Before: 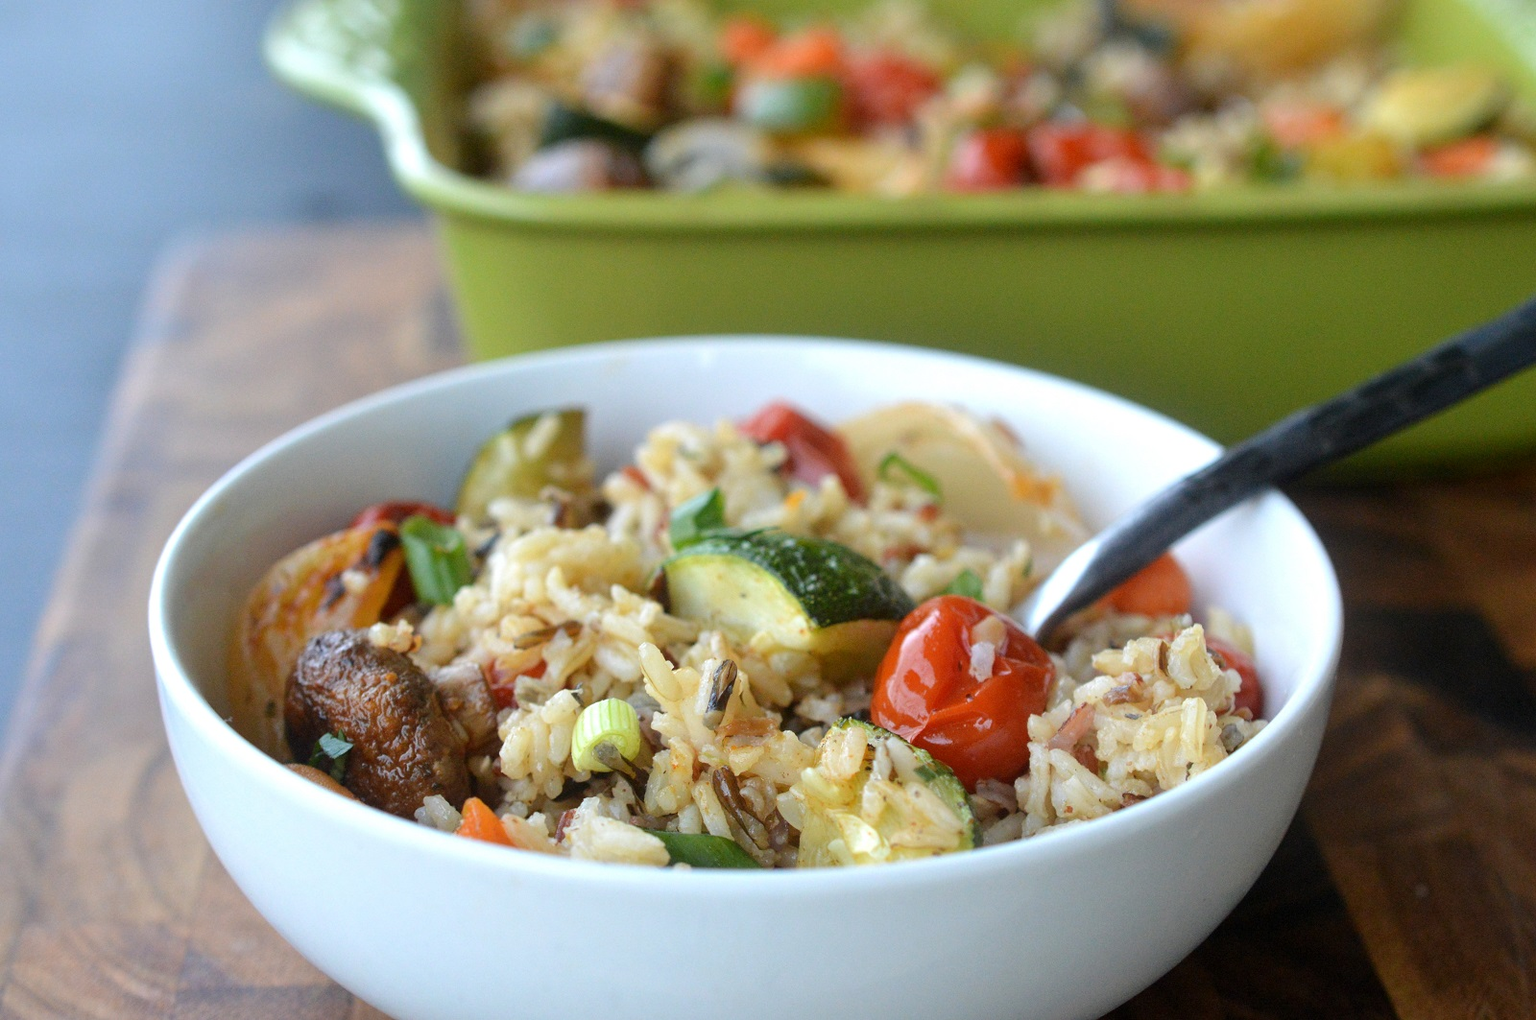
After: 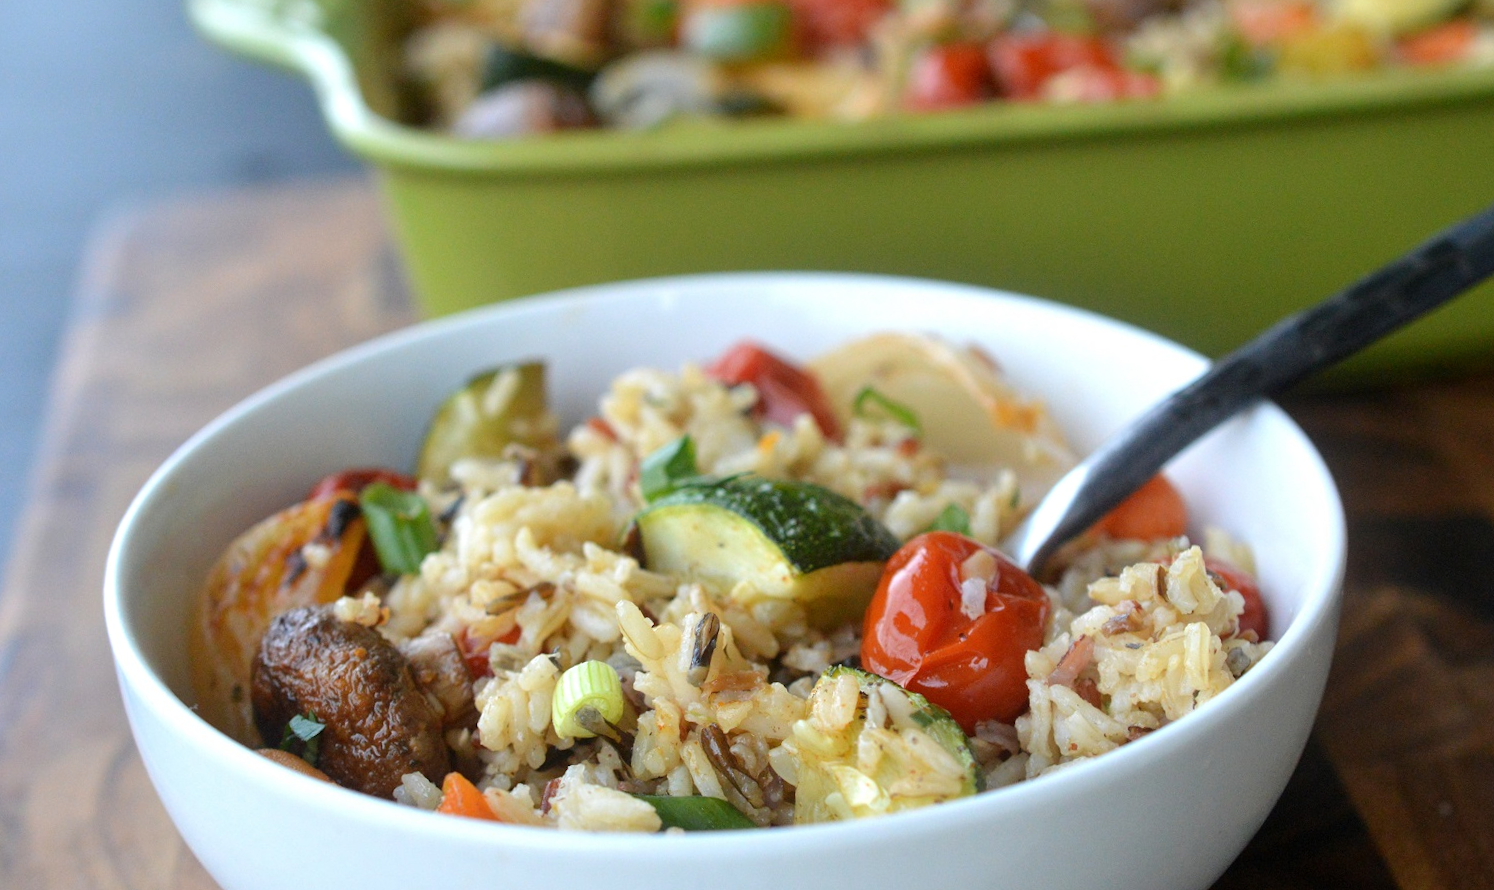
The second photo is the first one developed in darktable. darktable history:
crop: left 1.964%, top 3.251%, right 1.122%, bottom 4.933%
rotate and perspective: rotation -3.52°, crop left 0.036, crop right 0.964, crop top 0.081, crop bottom 0.919
tone equalizer: on, module defaults
